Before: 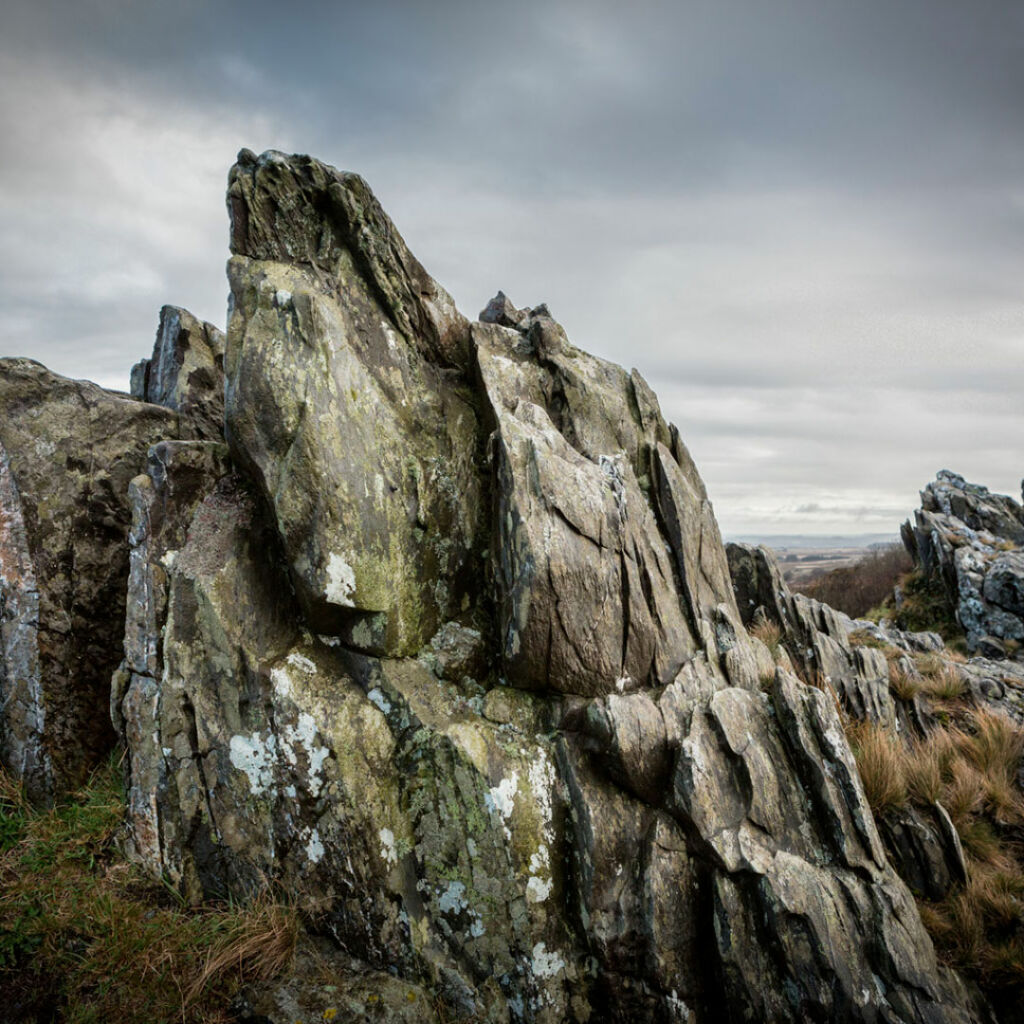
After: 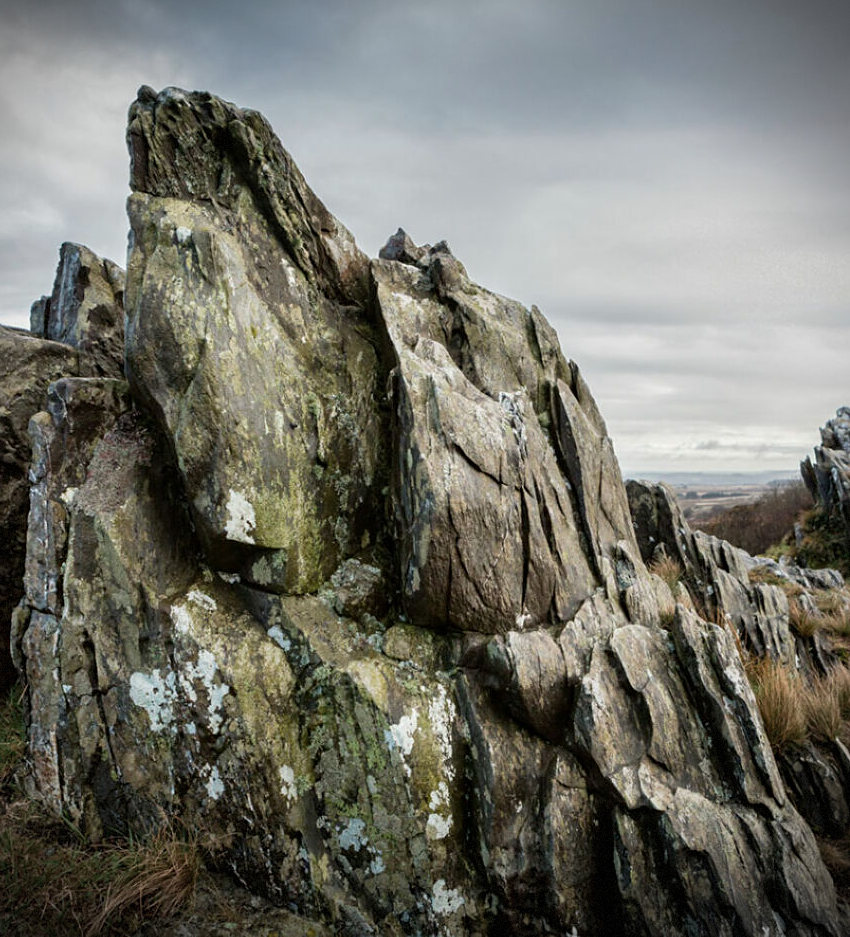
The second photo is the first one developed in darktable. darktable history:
vignetting: fall-off radius 60.99%, dithering 8-bit output
sharpen: amount 0.21
crop: left 9.813%, top 6.234%, right 7.118%, bottom 2.182%
